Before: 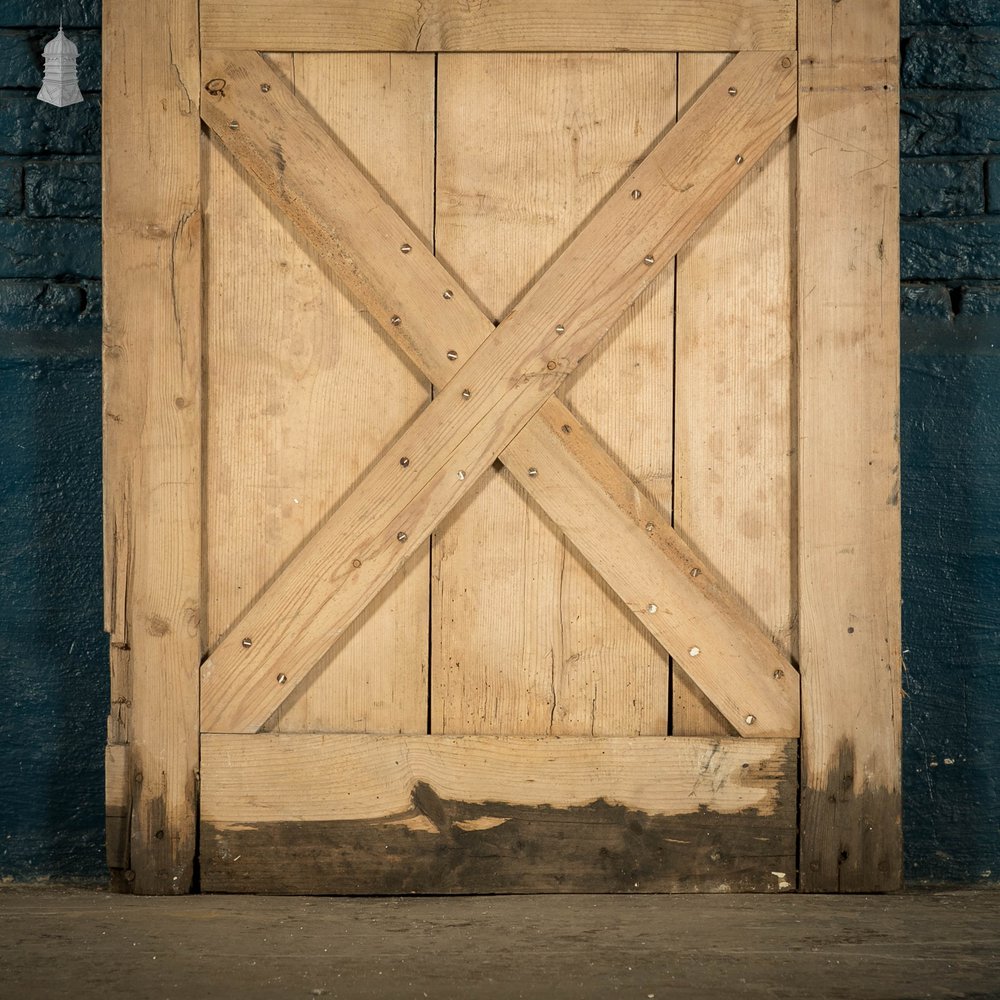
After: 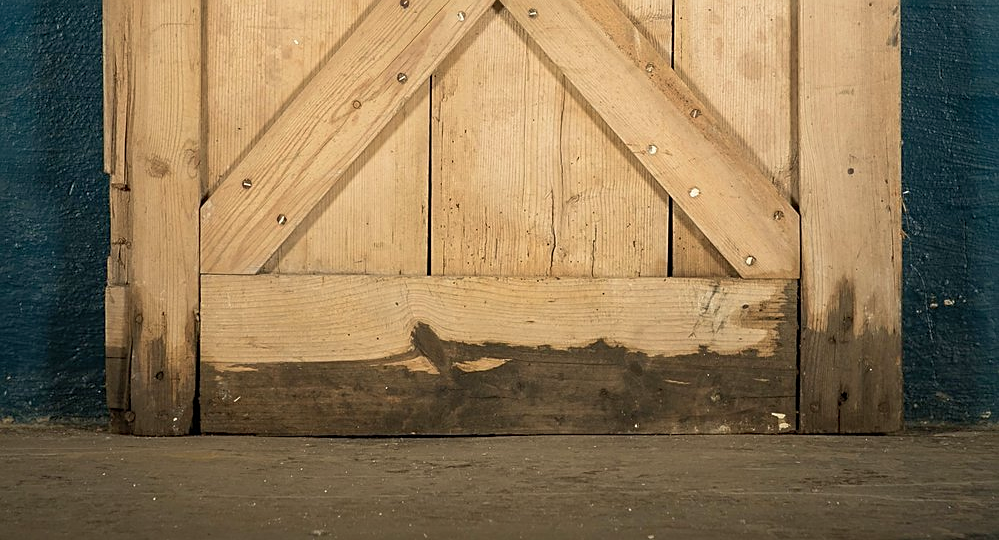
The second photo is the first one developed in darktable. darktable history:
sharpen: on, module defaults
velvia: strength 10.61%
shadows and highlights: shadows 42.85, highlights 7.83
crop and rotate: top 45.938%, right 0.088%
